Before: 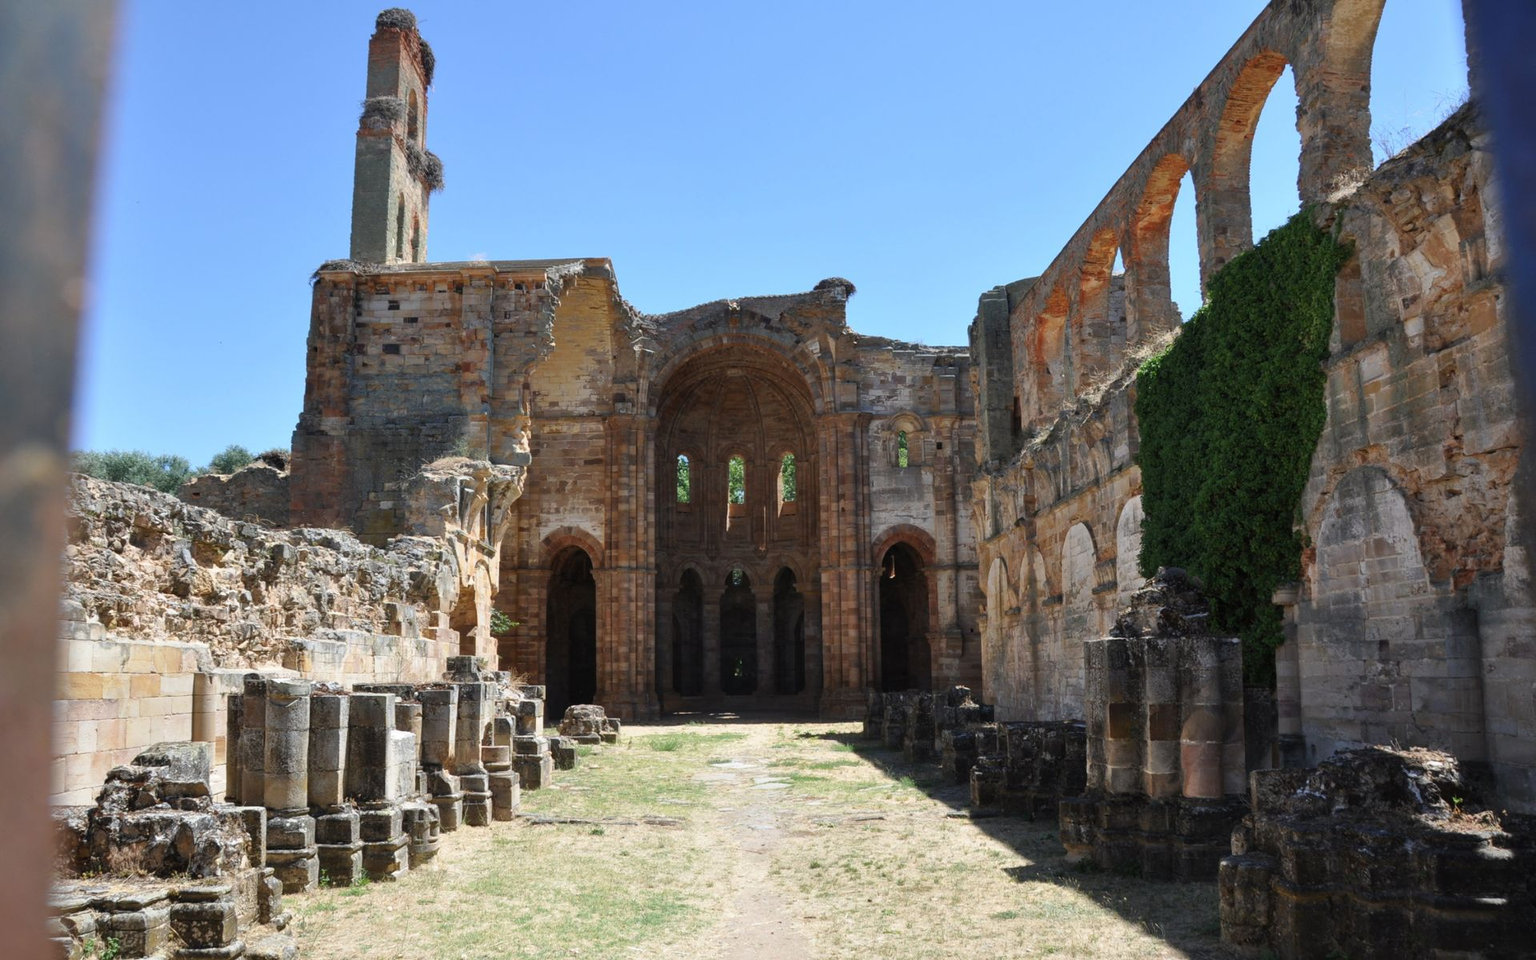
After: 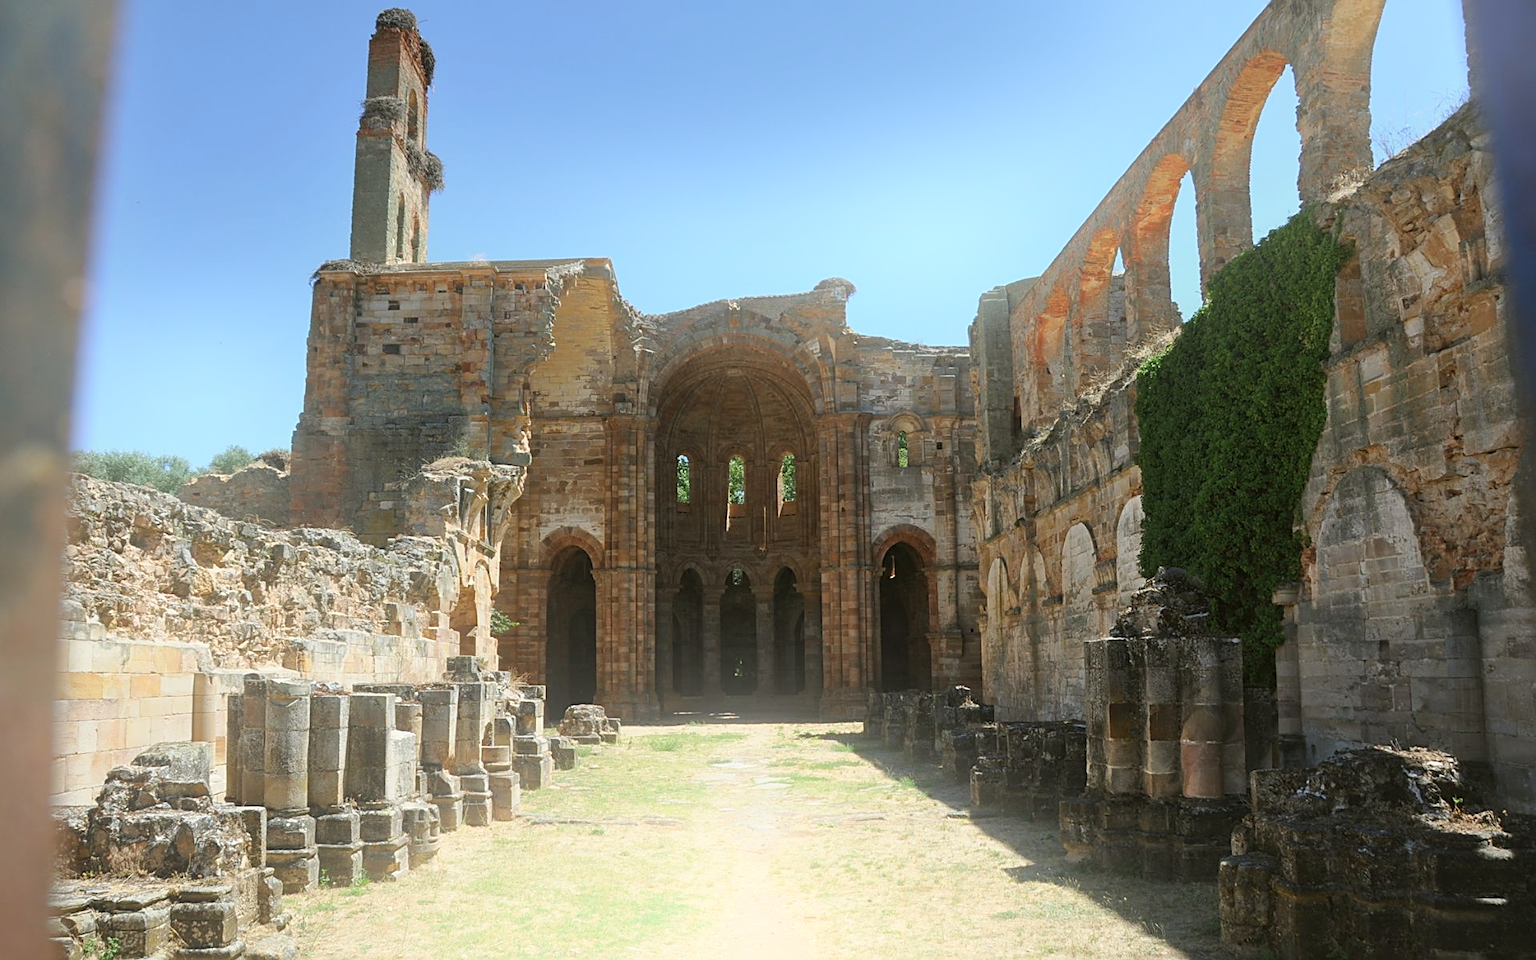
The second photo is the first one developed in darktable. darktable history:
sharpen: amount 0.575
color balance: mode lift, gamma, gain (sRGB), lift [1.04, 1, 1, 0.97], gamma [1.01, 1, 1, 0.97], gain [0.96, 1, 1, 0.97]
bloom: on, module defaults
